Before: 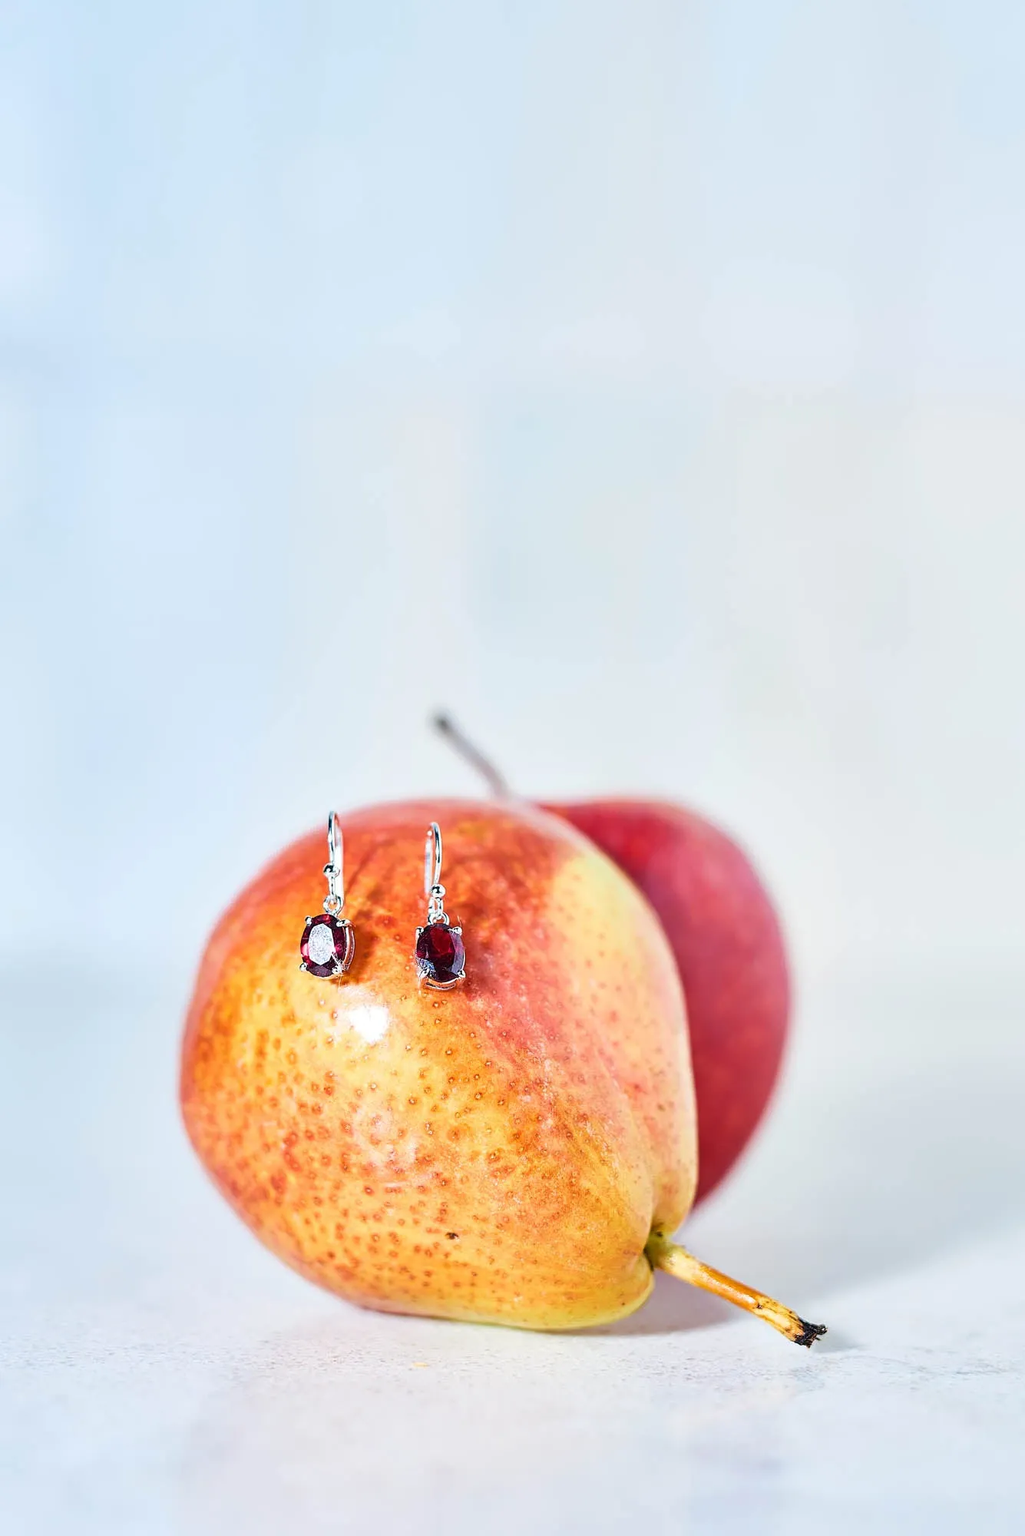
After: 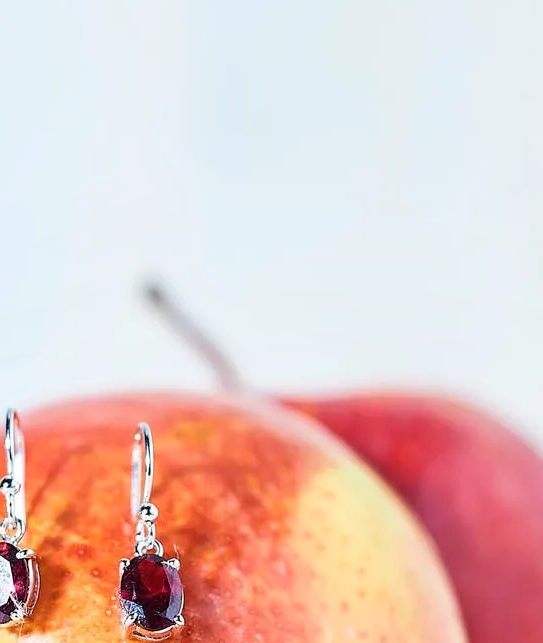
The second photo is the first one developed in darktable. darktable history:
crop: left 31.632%, top 32.421%, right 27.693%, bottom 35.412%
shadows and highlights: shadows -71.56, highlights 33.89, soften with gaussian
